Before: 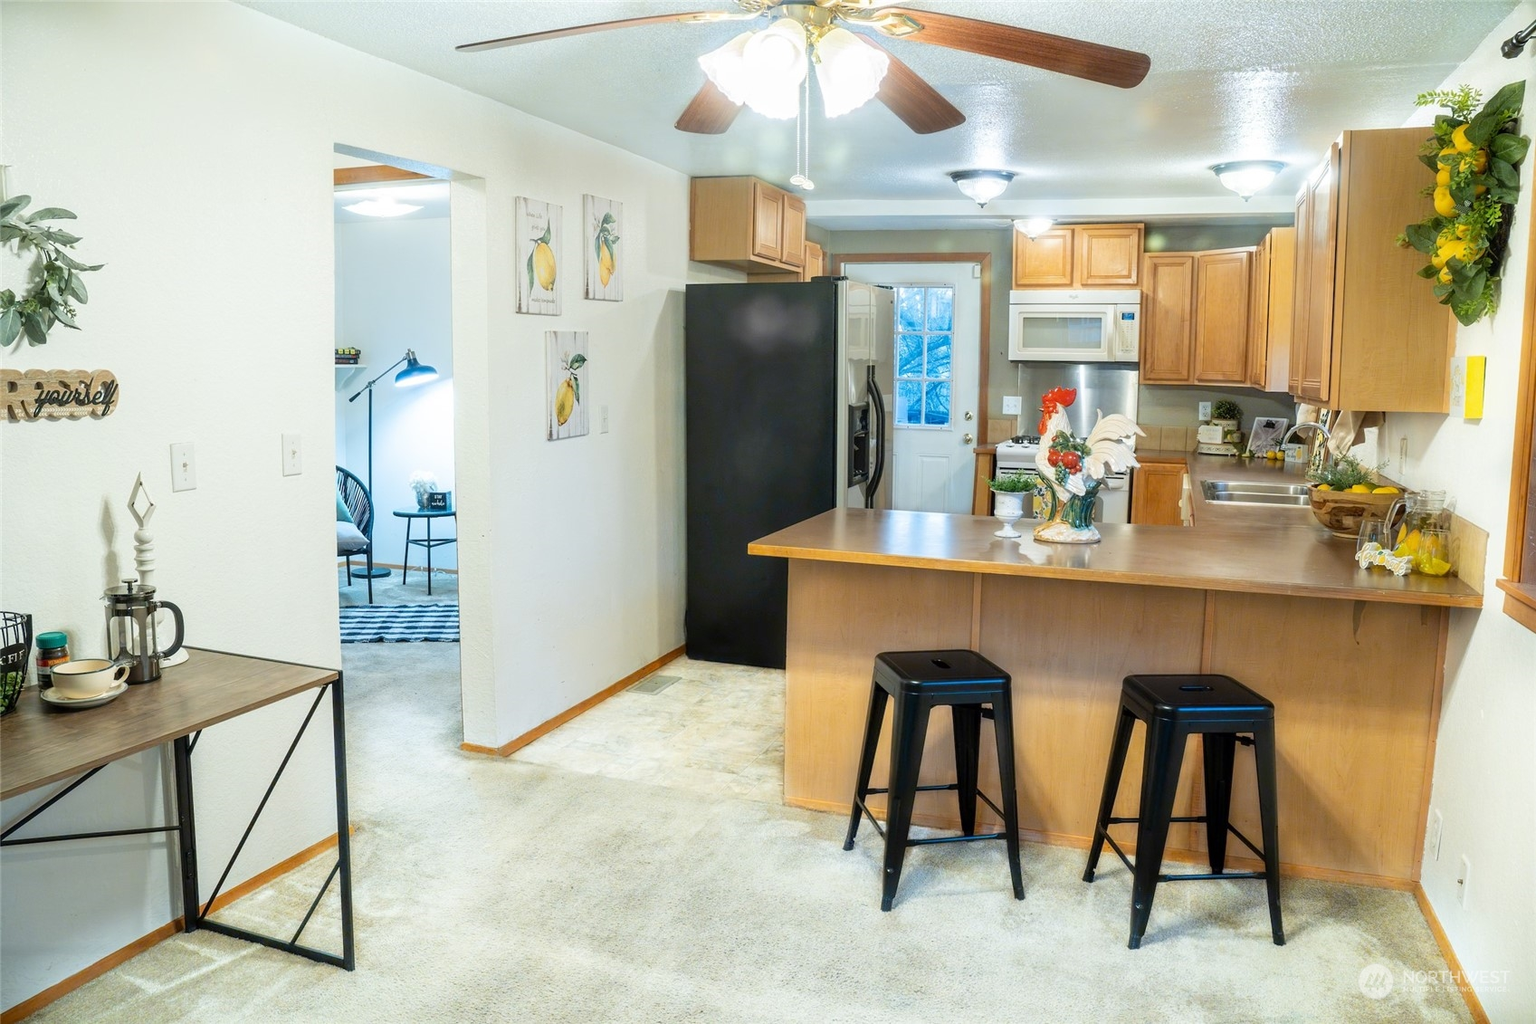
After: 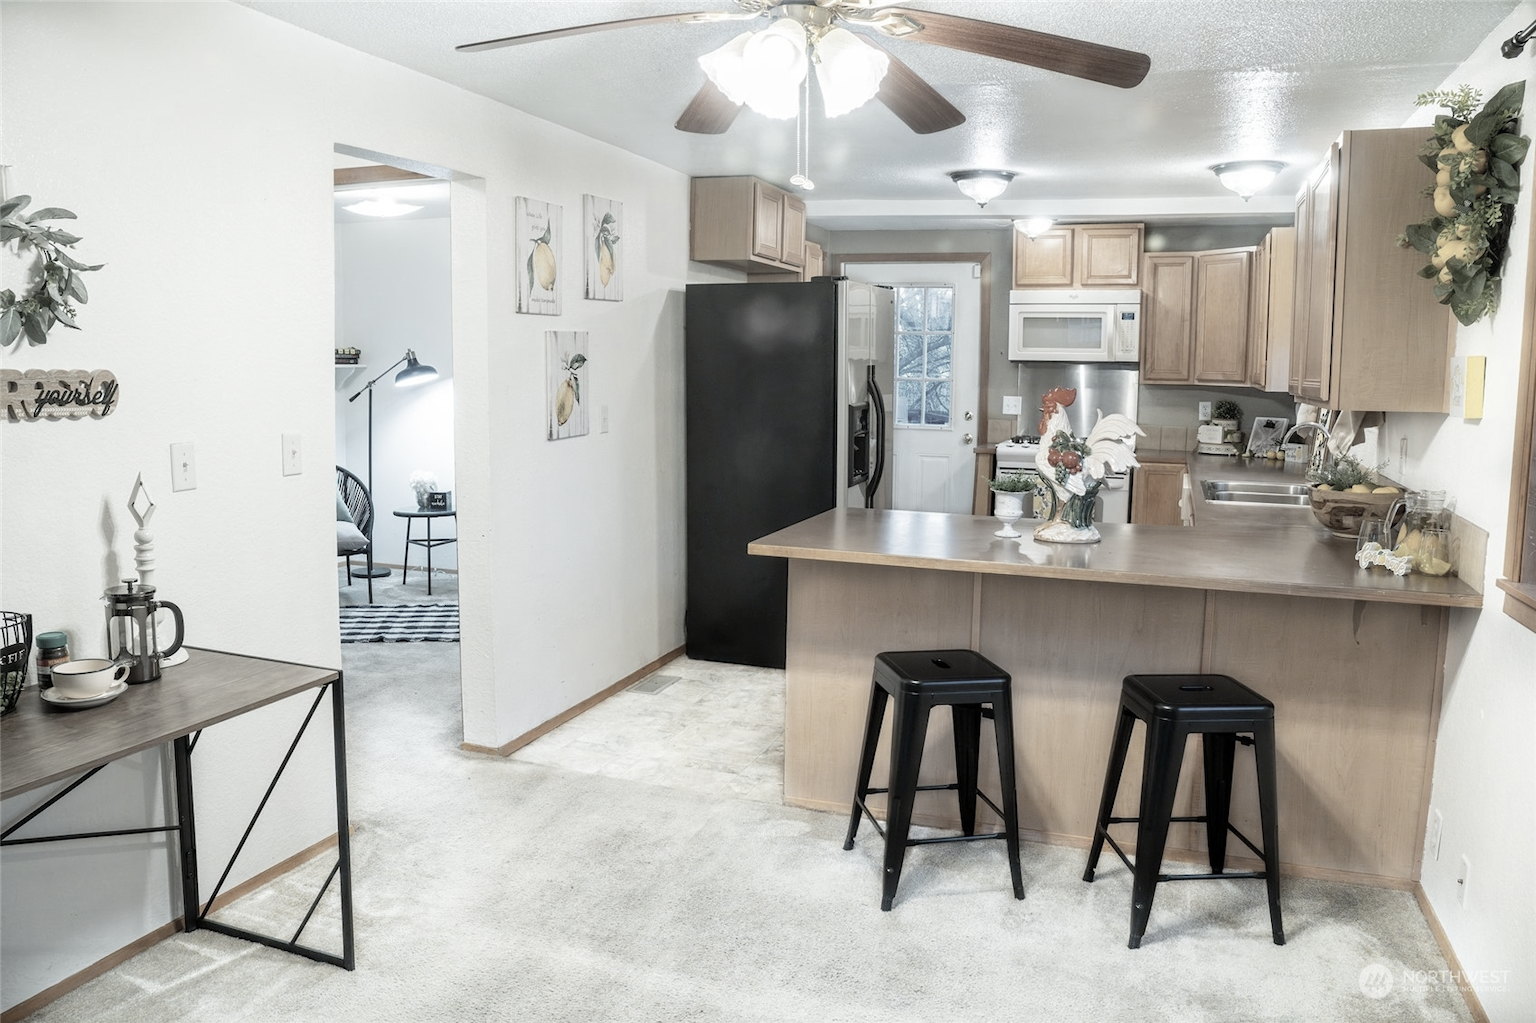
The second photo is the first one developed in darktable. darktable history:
color correction: highlights b* -0.006, saturation 0.281
